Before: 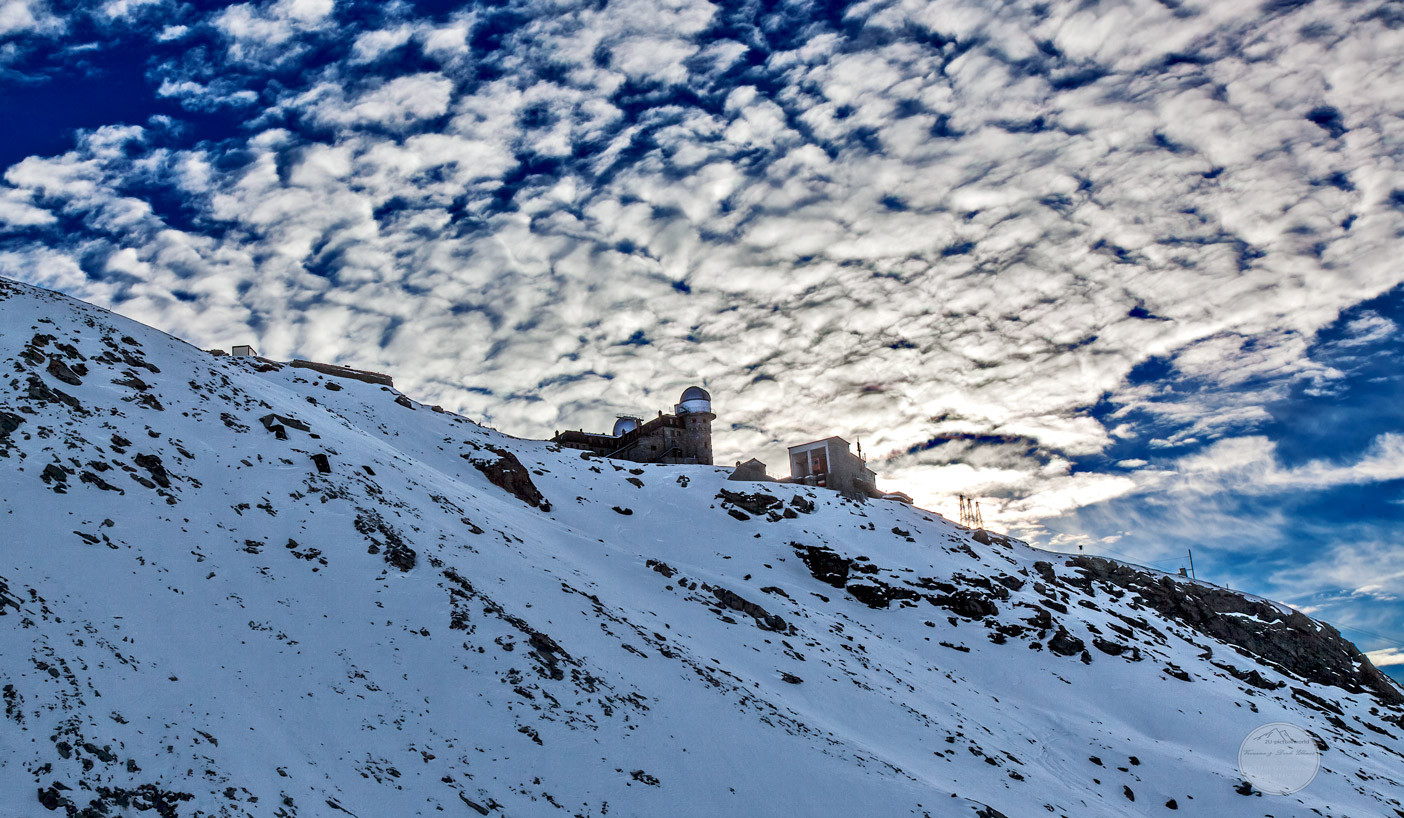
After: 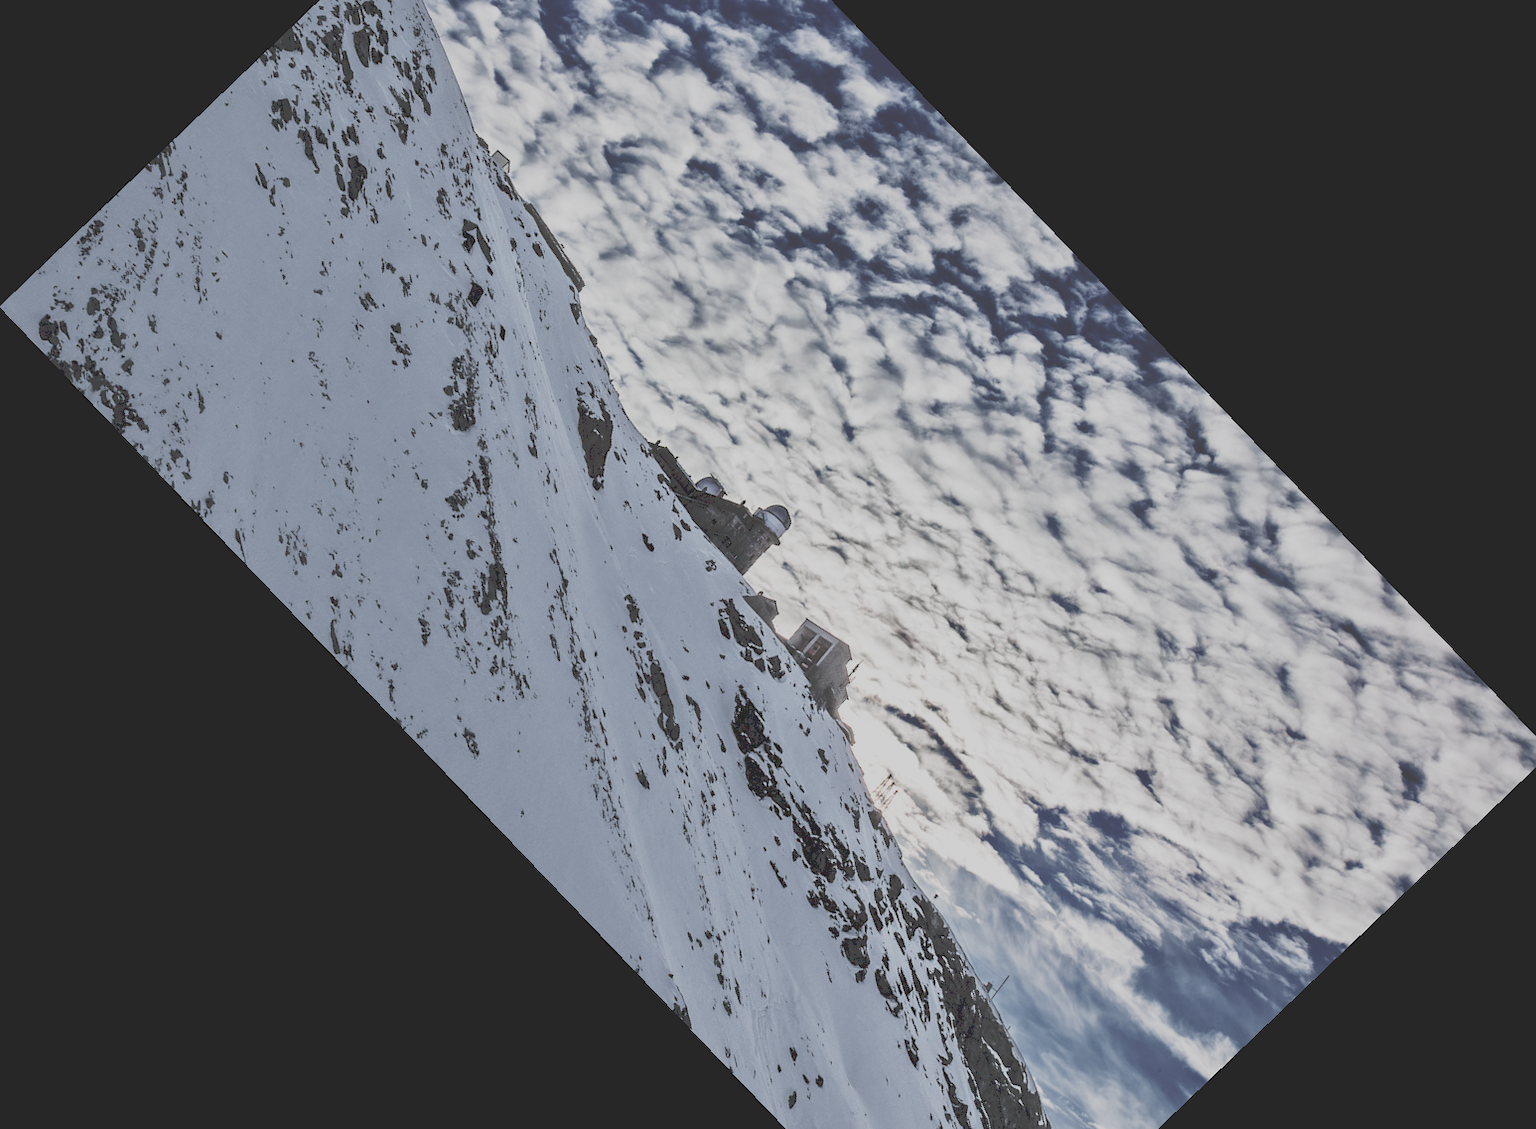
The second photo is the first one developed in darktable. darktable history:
crop and rotate: angle -46.26°, top 16.234%, right 0.912%, bottom 11.704%
white balance: red 1.004, blue 1.024
filmic rgb: black relative exposure -7.65 EV, white relative exposure 4.56 EV, hardness 3.61
tone curve: curves: ch0 [(0, 0) (0.003, 0.278) (0.011, 0.282) (0.025, 0.282) (0.044, 0.29) (0.069, 0.295) (0.1, 0.306) (0.136, 0.316) (0.177, 0.33) (0.224, 0.358) (0.277, 0.403) (0.335, 0.451) (0.399, 0.505) (0.468, 0.558) (0.543, 0.611) (0.623, 0.679) (0.709, 0.751) (0.801, 0.815) (0.898, 0.863) (1, 1)], preserve colors none
color correction: saturation 0.5
